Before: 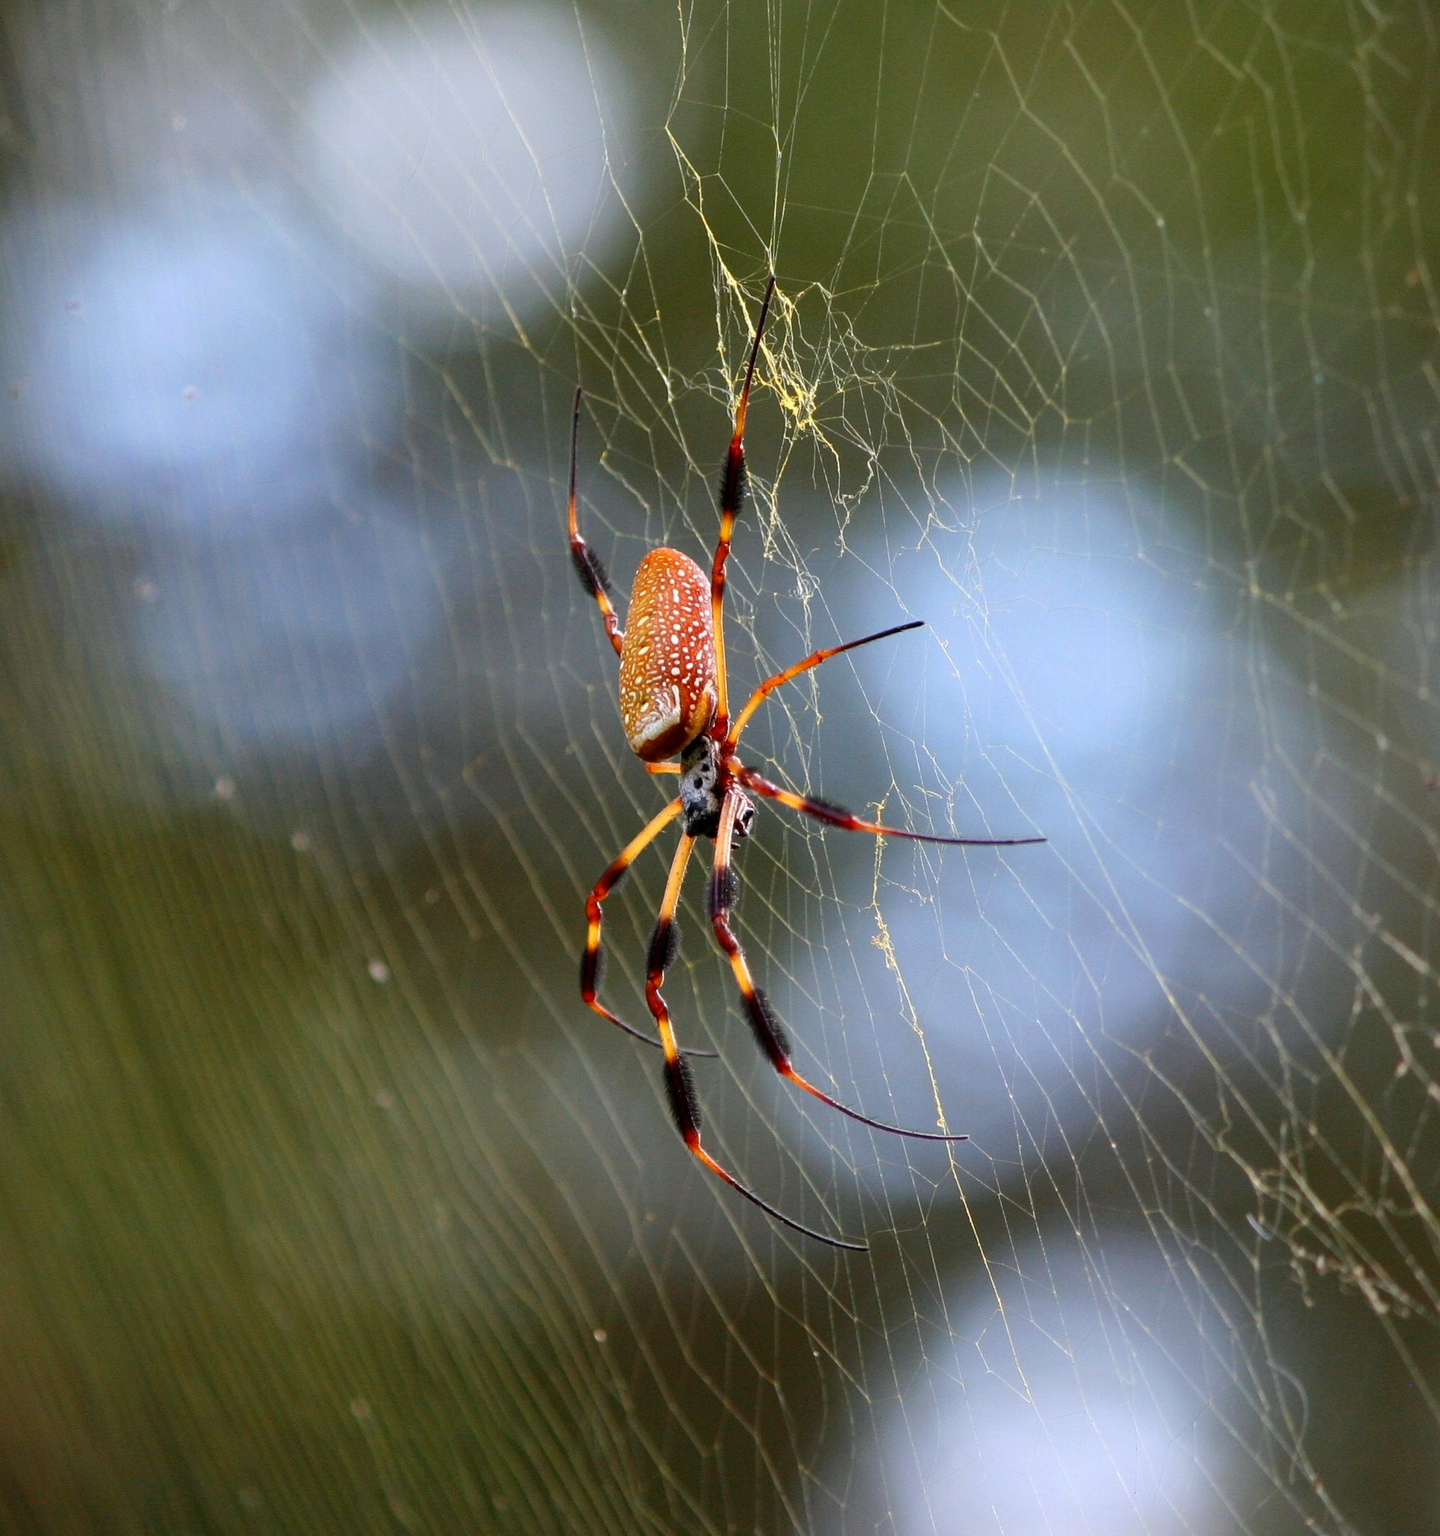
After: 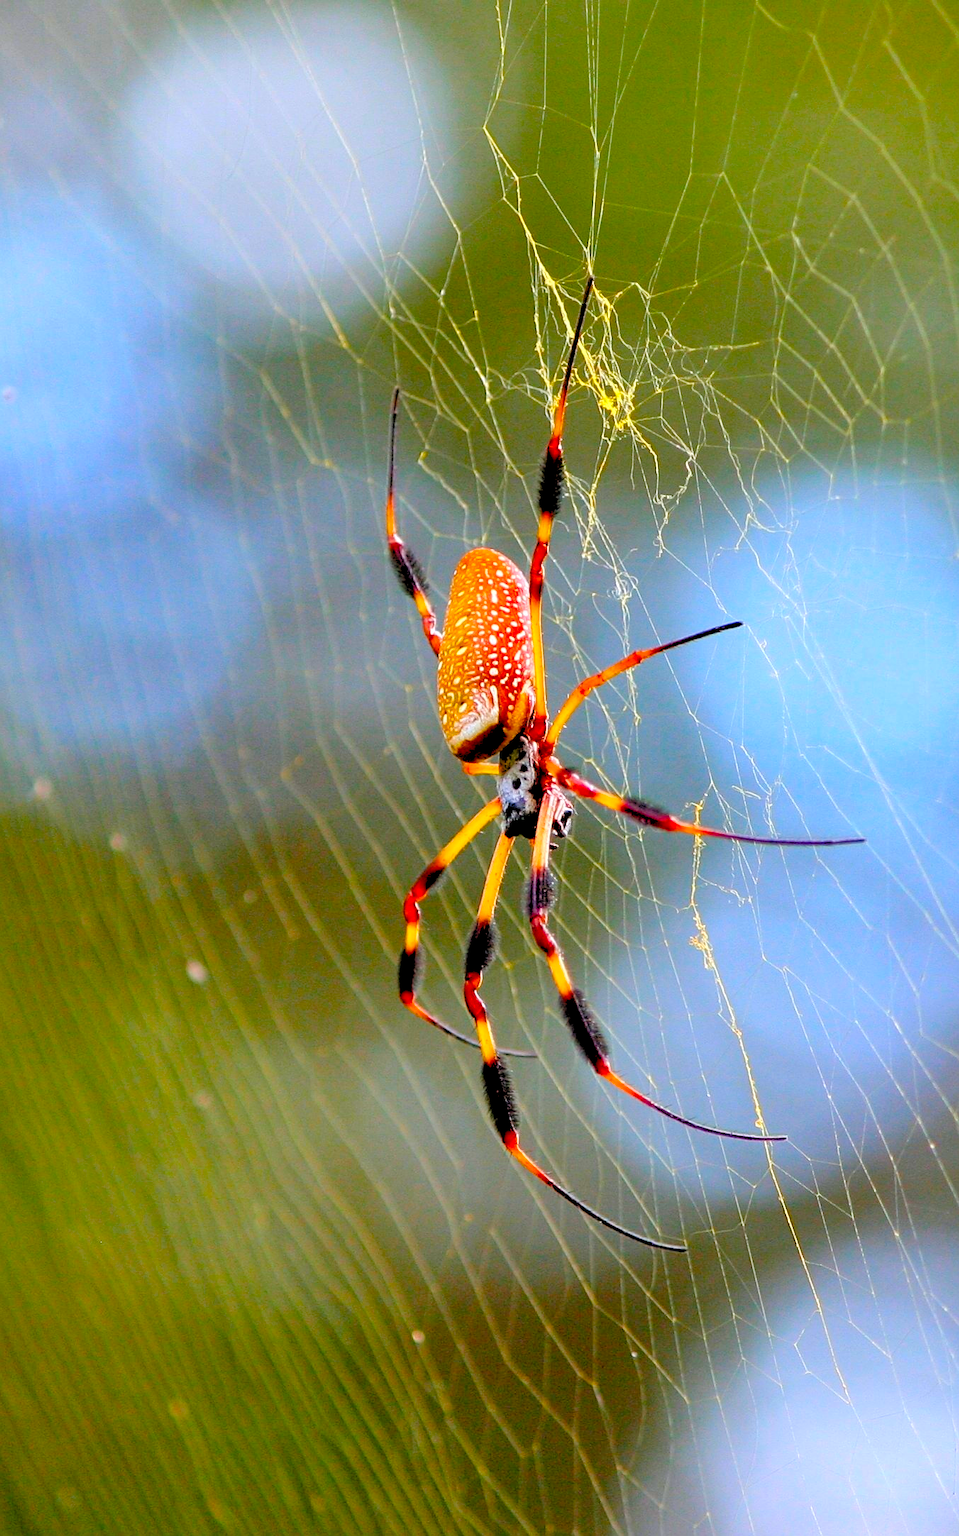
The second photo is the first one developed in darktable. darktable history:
levels: levels [0.072, 0.414, 0.976]
color balance rgb: linear chroma grading › global chroma 14.527%, perceptual saturation grading › global saturation 30.605%, global vibrance 14.679%
crop and rotate: left 12.657%, right 20.685%
sharpen: amount 0.217
shadows and highlights: soften with gaussian
